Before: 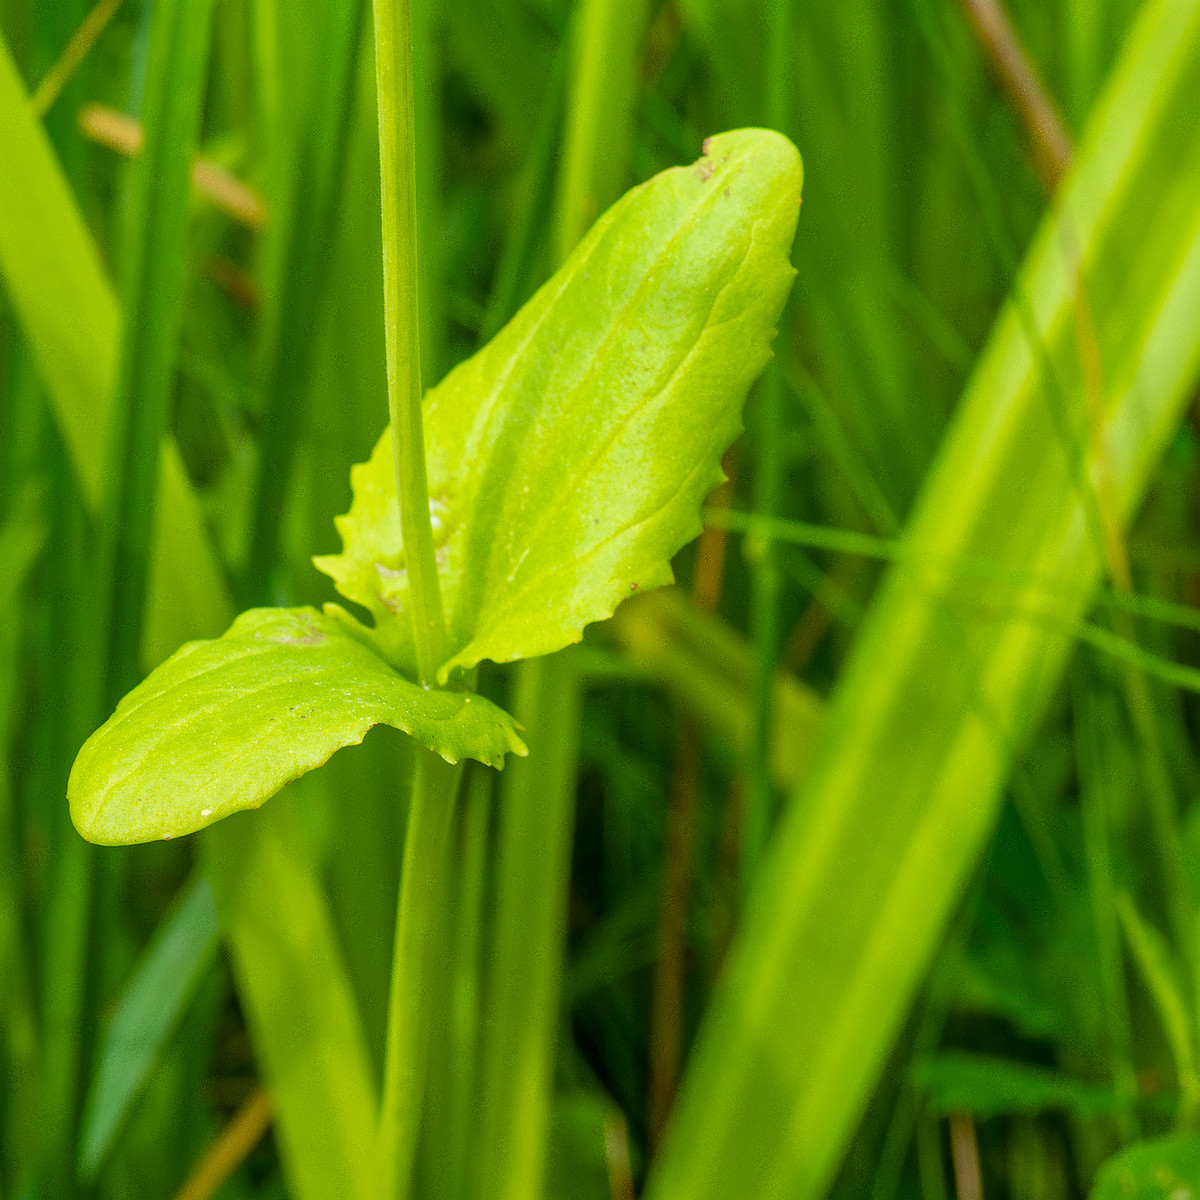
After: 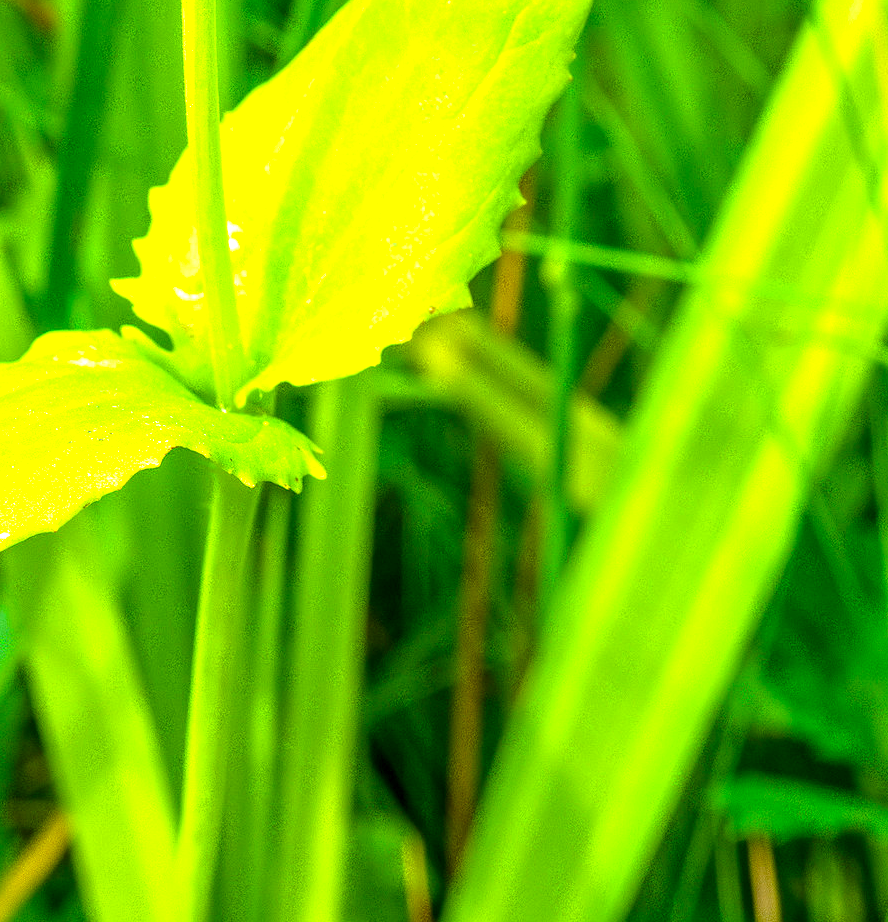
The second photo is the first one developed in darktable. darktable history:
exposure: black level correction 0, exposure 1.107 EV, compensate highlight preservation false
crop: left 16.864%, top 23.152%, right 9.076%
color balance rgb: linear chroma grading › global chroma 15.269%, perceptual saturation grading › global saturation 0.673%, global vibrance 43.151%
local contrast: detail 130%
color calibration: gray › normalize channels true, illuminant as shot in camera, x 0.37, y 0.382, temperature 4320.22 K, gamut compression 0.021
